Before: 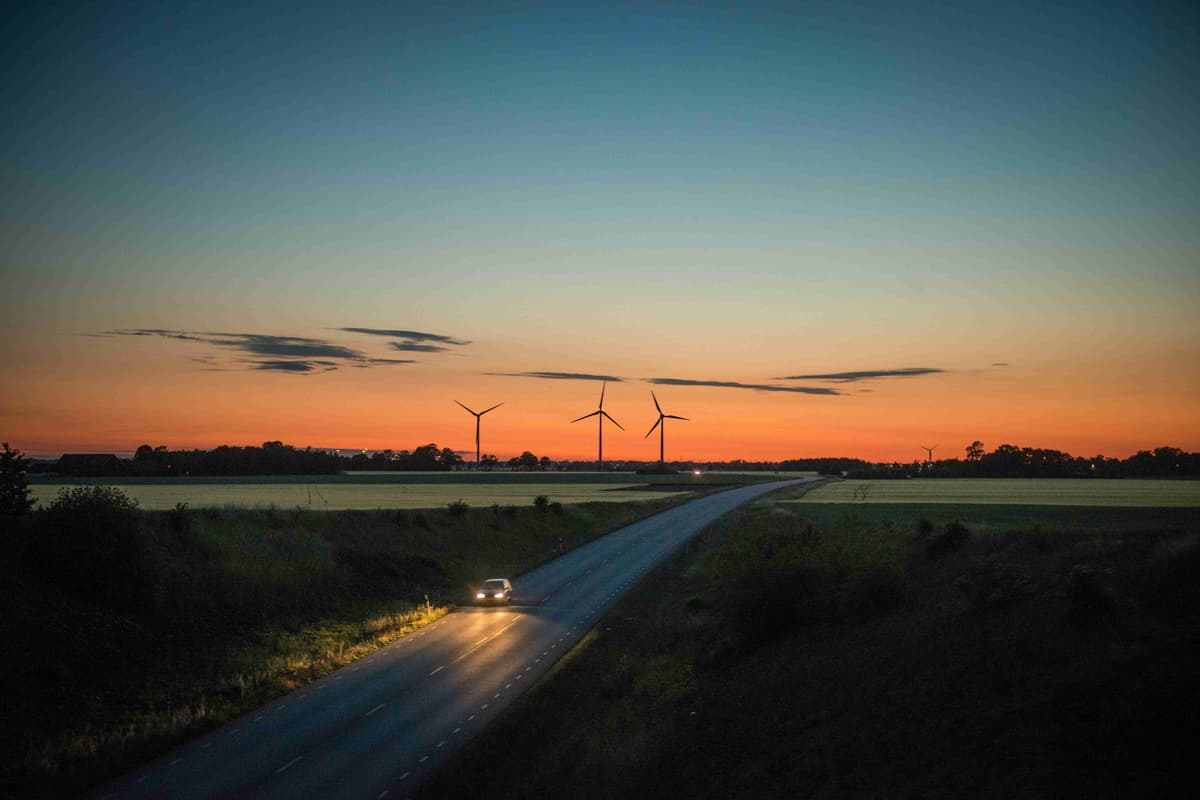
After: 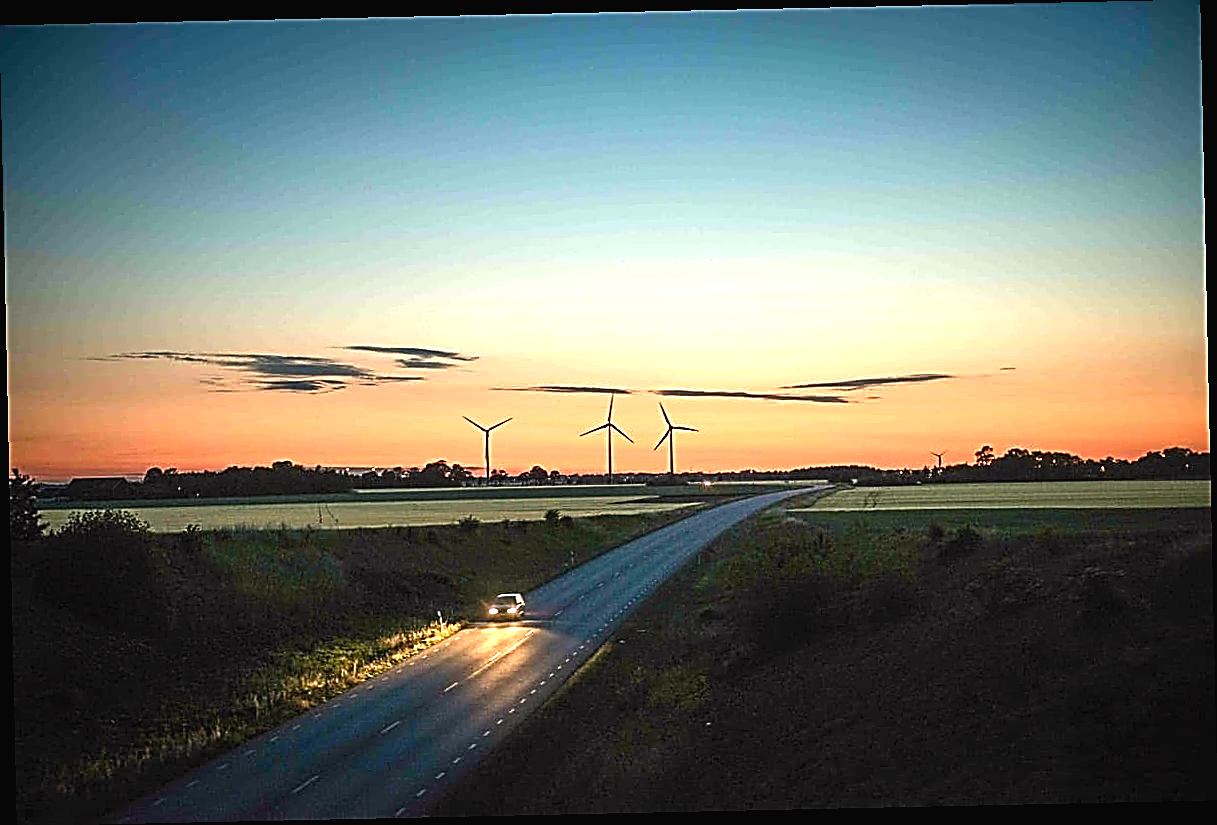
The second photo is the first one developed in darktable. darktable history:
sharpen: amount 2
color balance rgb: shadows lift › chroma 1%, shadows lift › hue 28.8°, power › hue 60°, highlights gain › chroma 1%, highlights gain › hue 60°, global offset › luminance 0.25%, perceptual saturation grading › highlights -20%, perceptual saturation grading › shadows 20%, perceptual brilliance grading › highlights 5%, perceptual brilliance grading › shadows -10%, global vibrance 19.67%
tone equalizer: on, module defaults
rotate and perspective: rotation -1.24°, automatic cropping off
exposure: exposure 0.999 EV, compensate highlight preservation false
